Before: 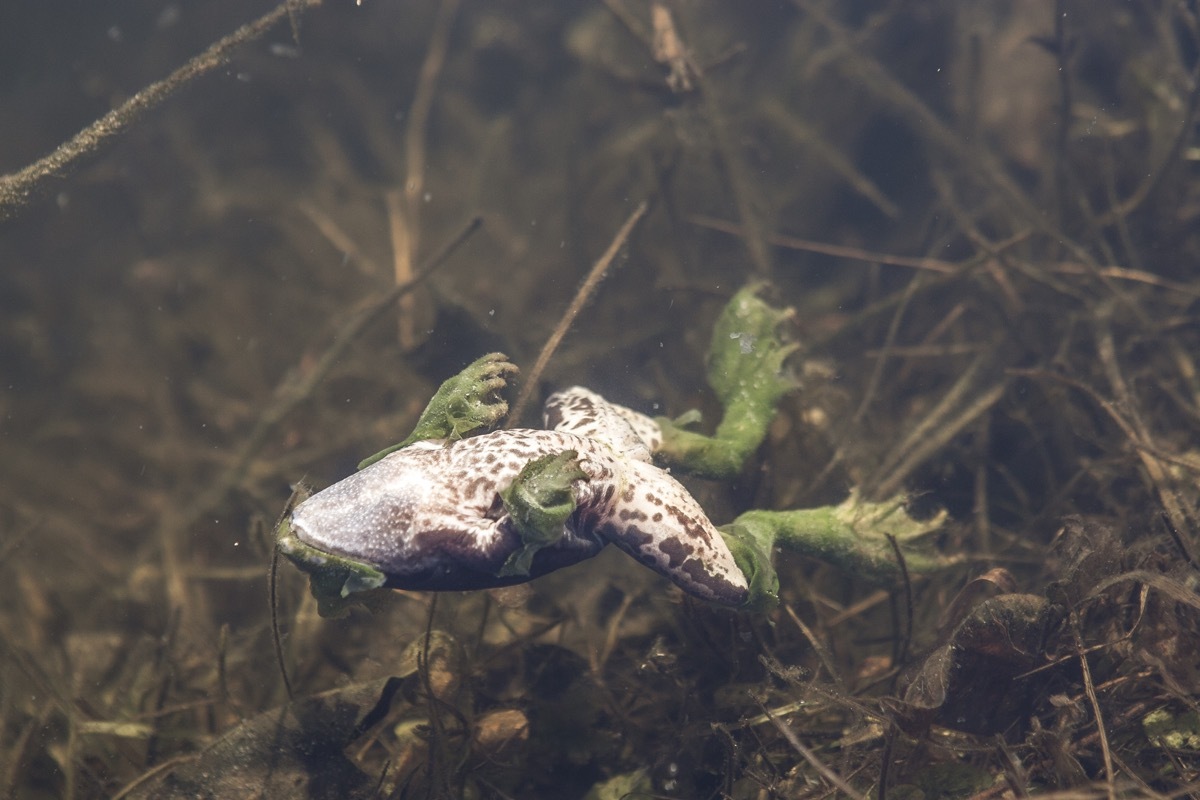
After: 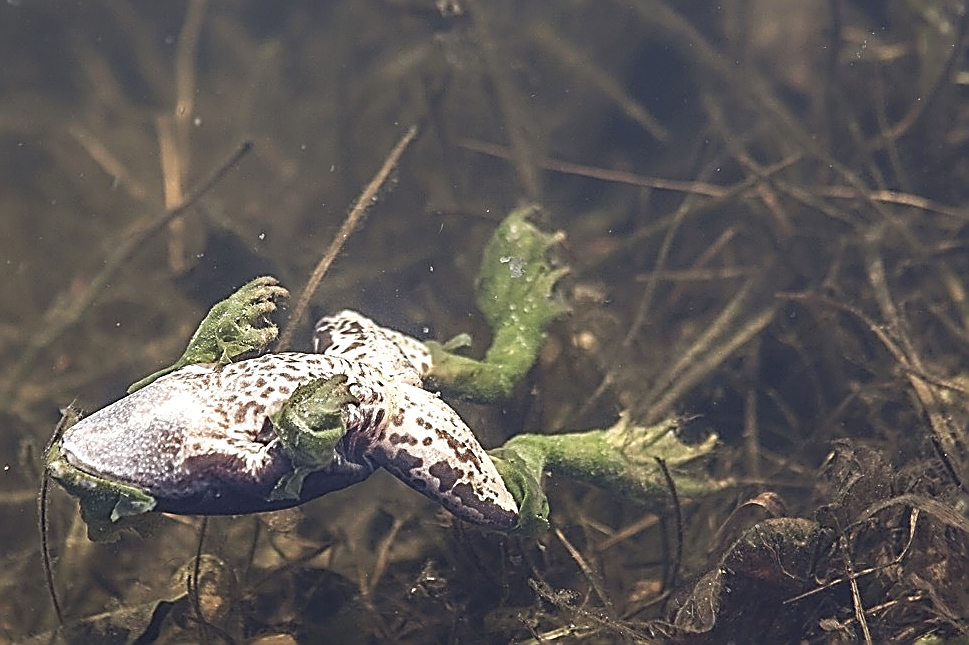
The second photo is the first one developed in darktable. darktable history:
exposure: exposure 0.204 EV, compensate highlight preservation false
sharpen: amount 1.994
crop: left 19.189%, top 9.557%, right 0%, bottom 9.702%
